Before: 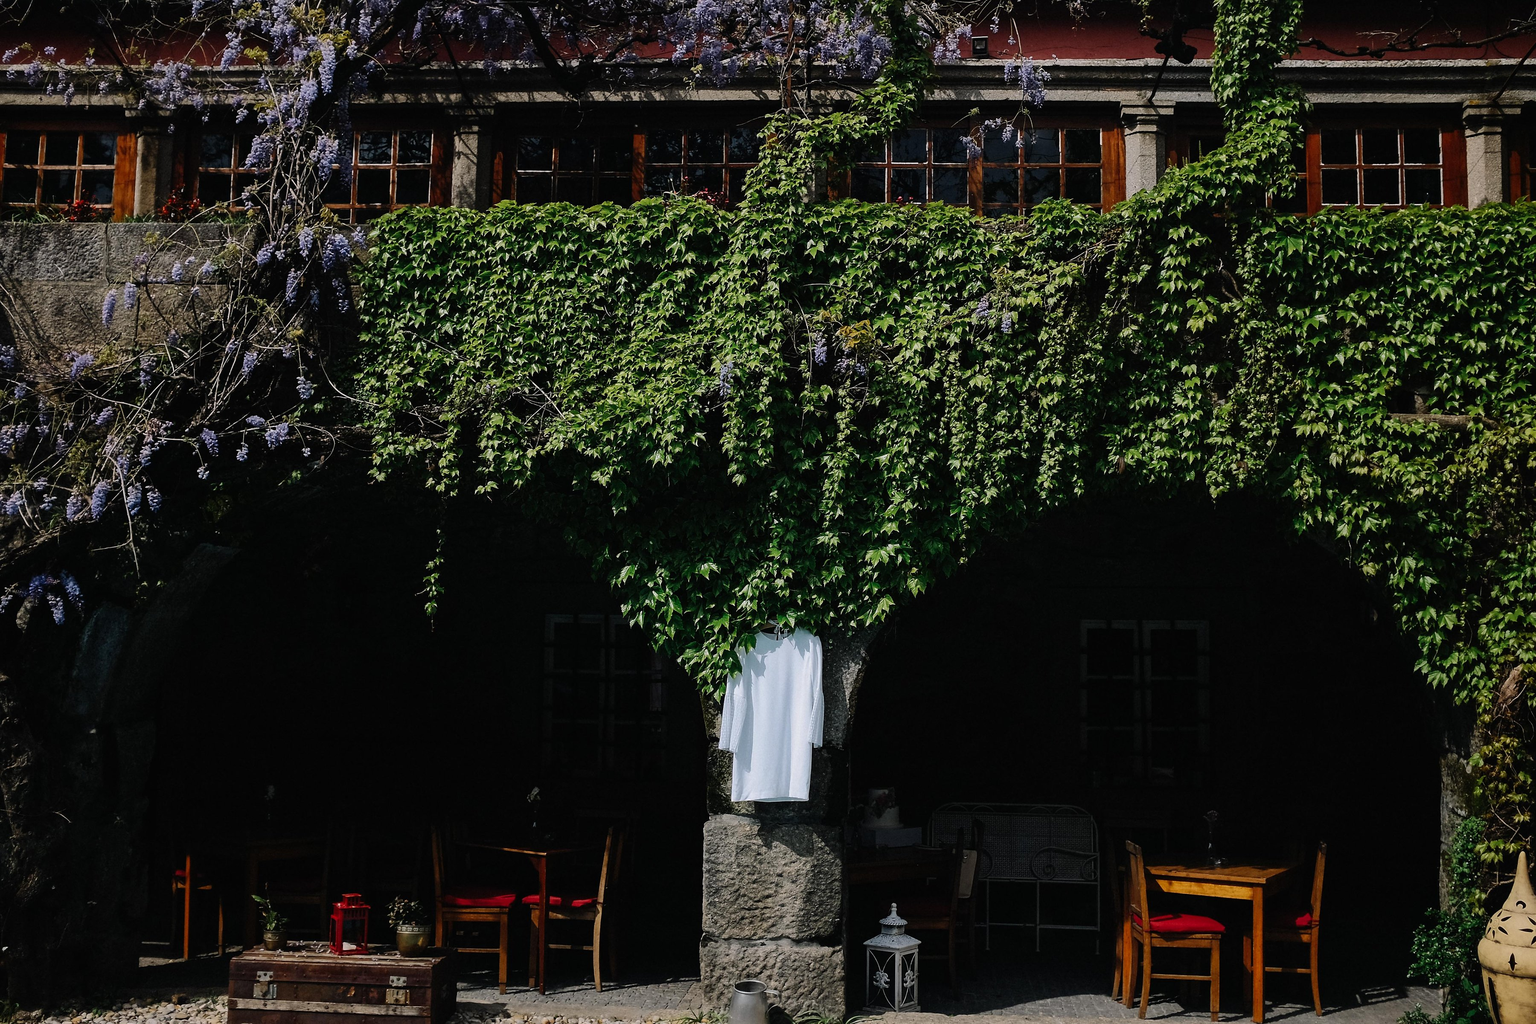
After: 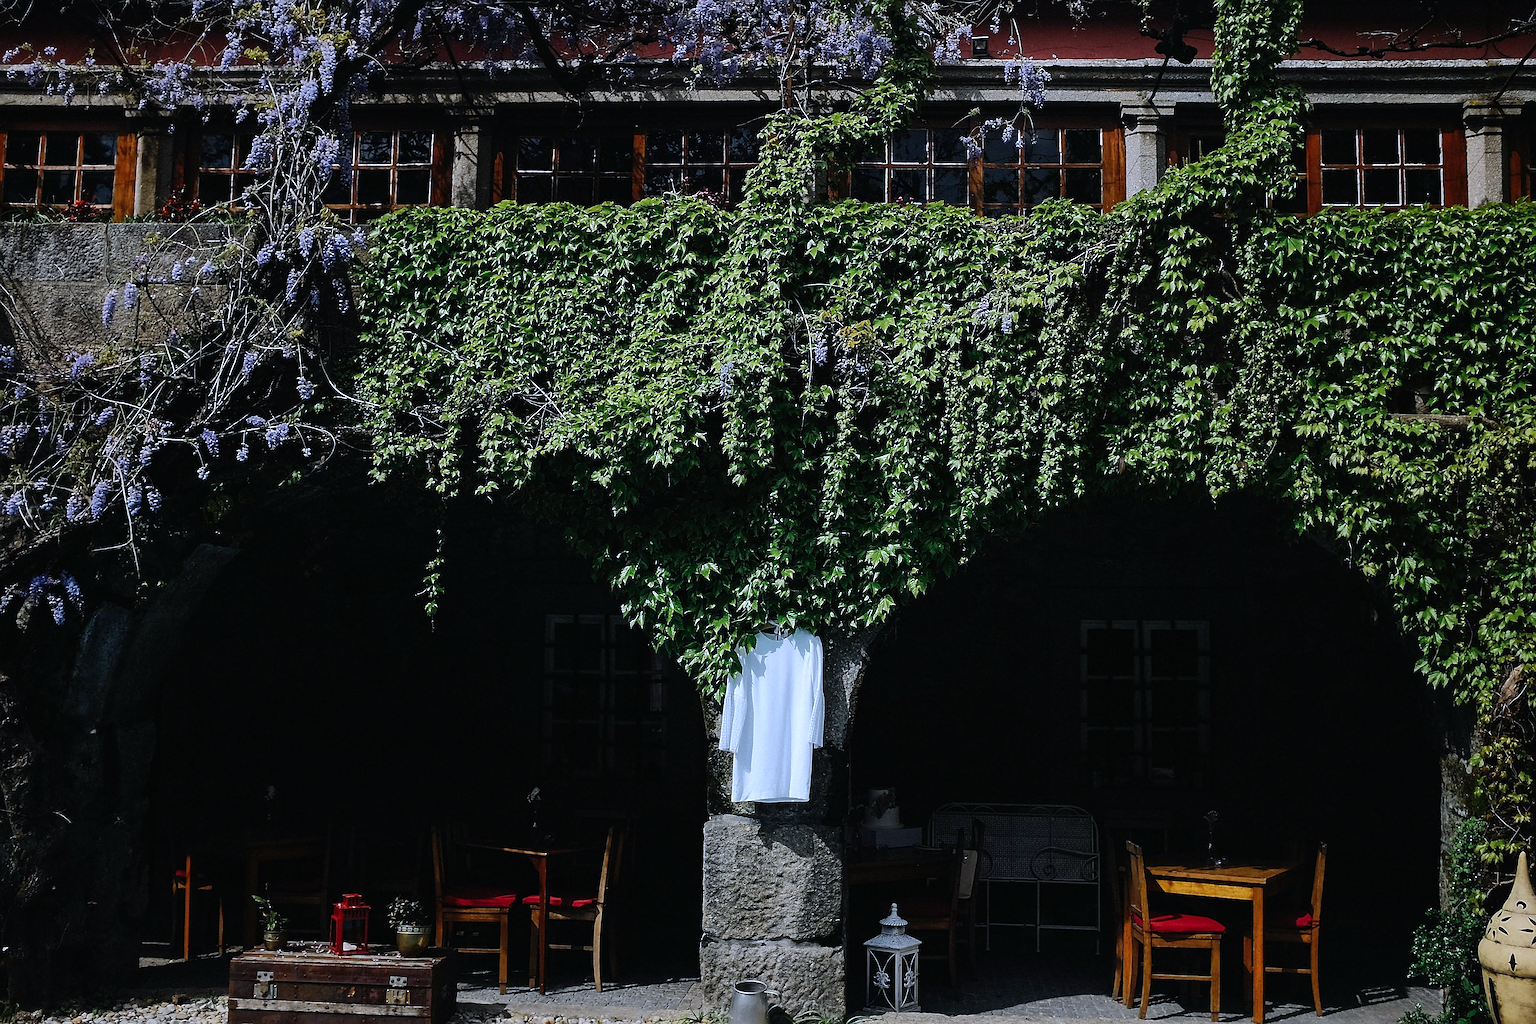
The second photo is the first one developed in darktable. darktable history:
color balance rgb: on, module defaults
white balance: red 0.926, green 1.003, blue 1.133
exposure: exposure 0.2 EV, compensate highlight preservation false
sharpen: on, module defaults
